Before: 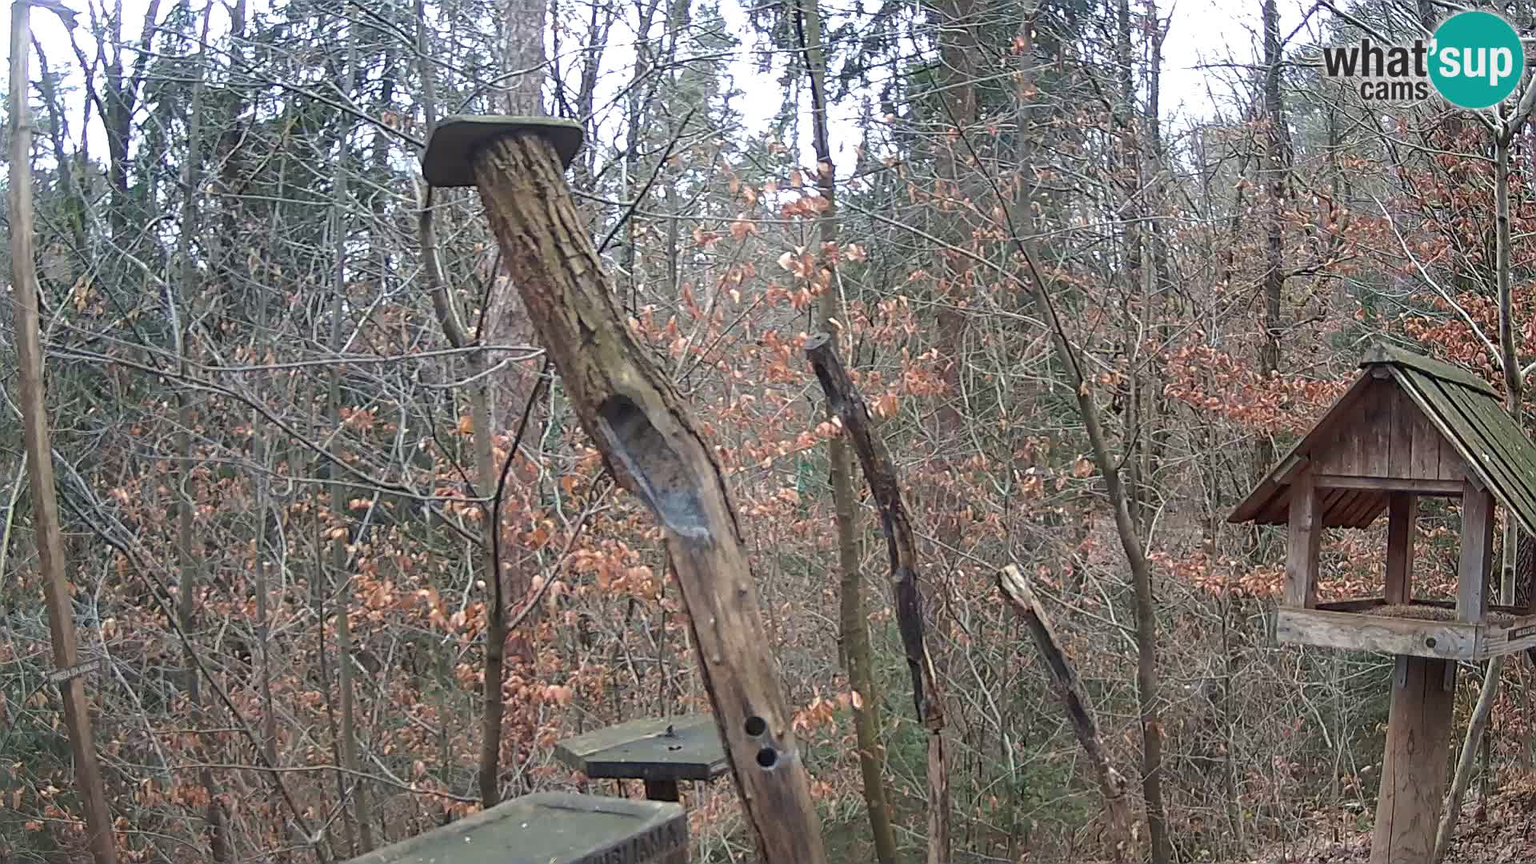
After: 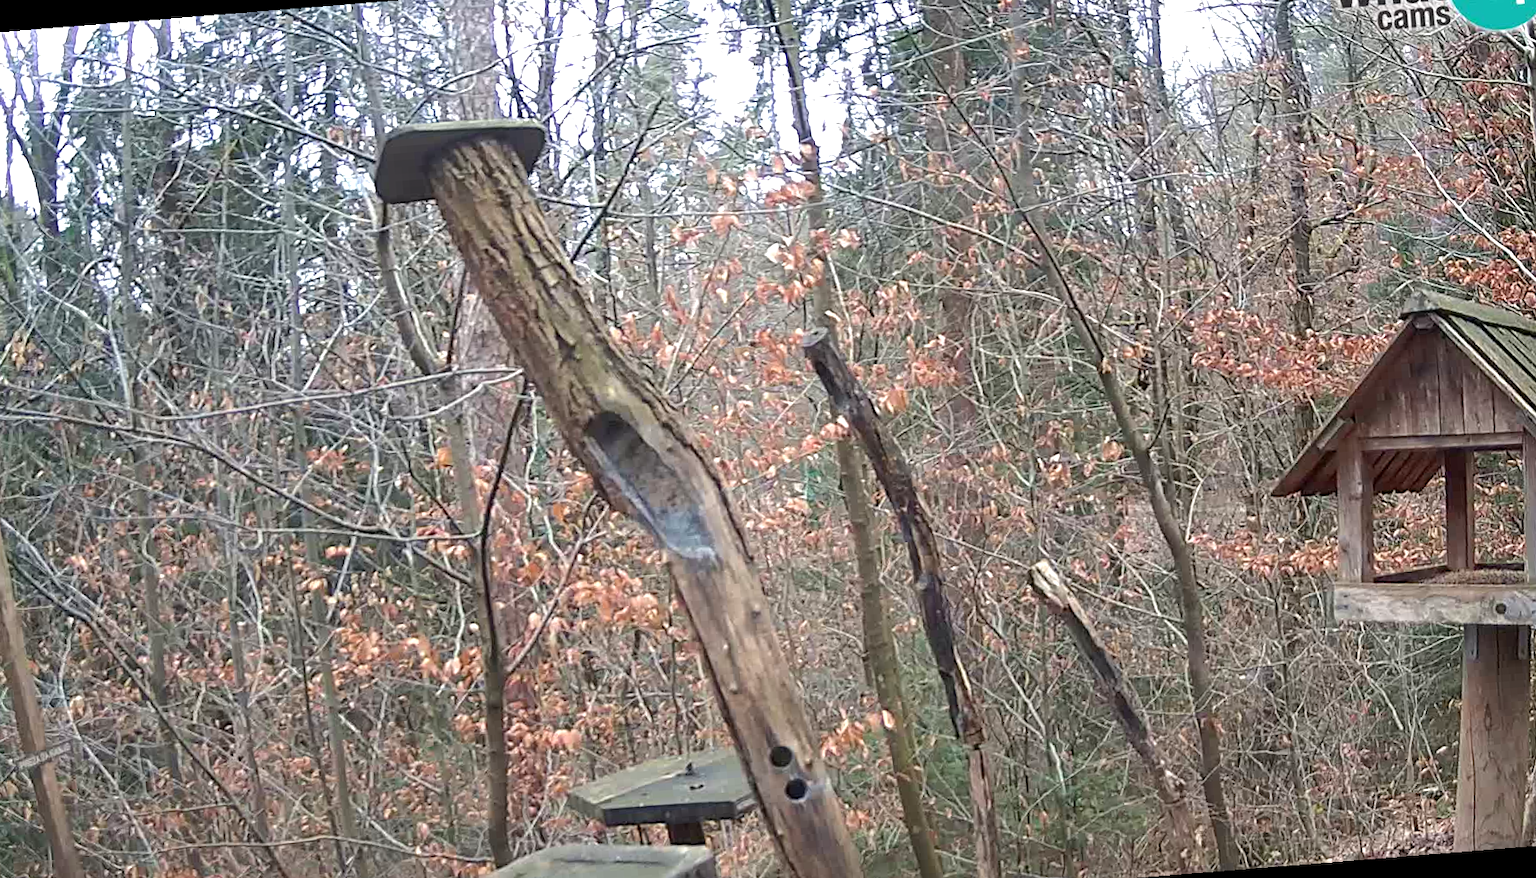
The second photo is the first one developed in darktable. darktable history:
exposure: black level correction 0.001, exposure 0.5 EV, compensate exposure bias true, compensate highlight preservation false
rotate and perspective: rotation -4.57°, crop left 0.054, crop right 0.944, crop top 0.087, crop bottom 0.914
